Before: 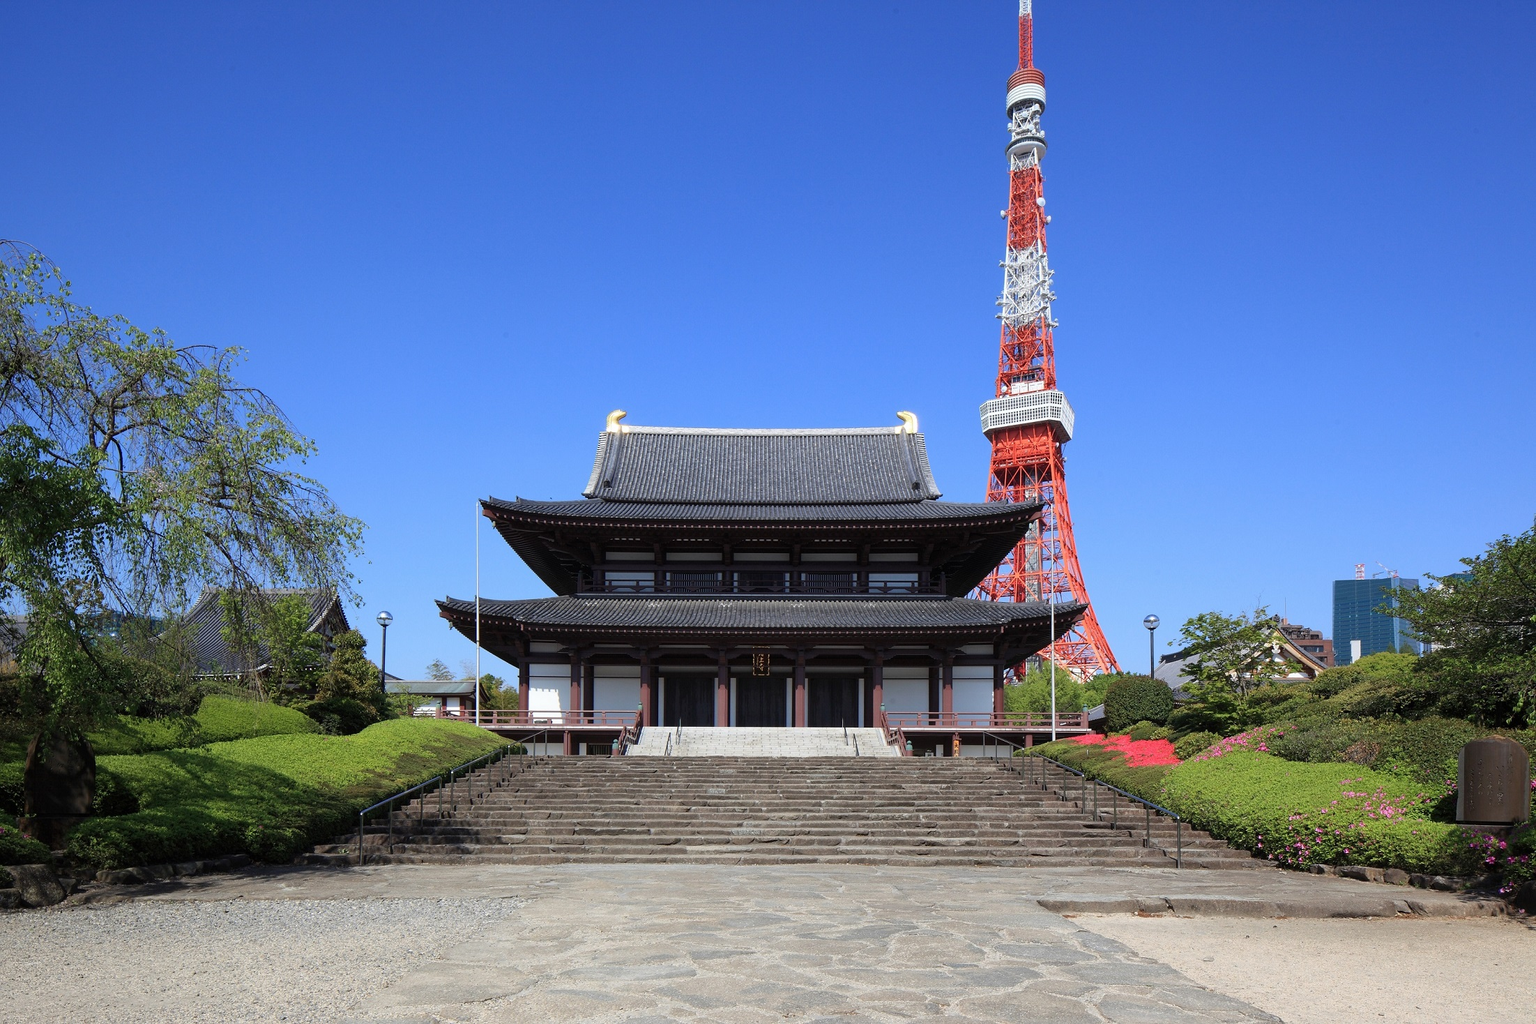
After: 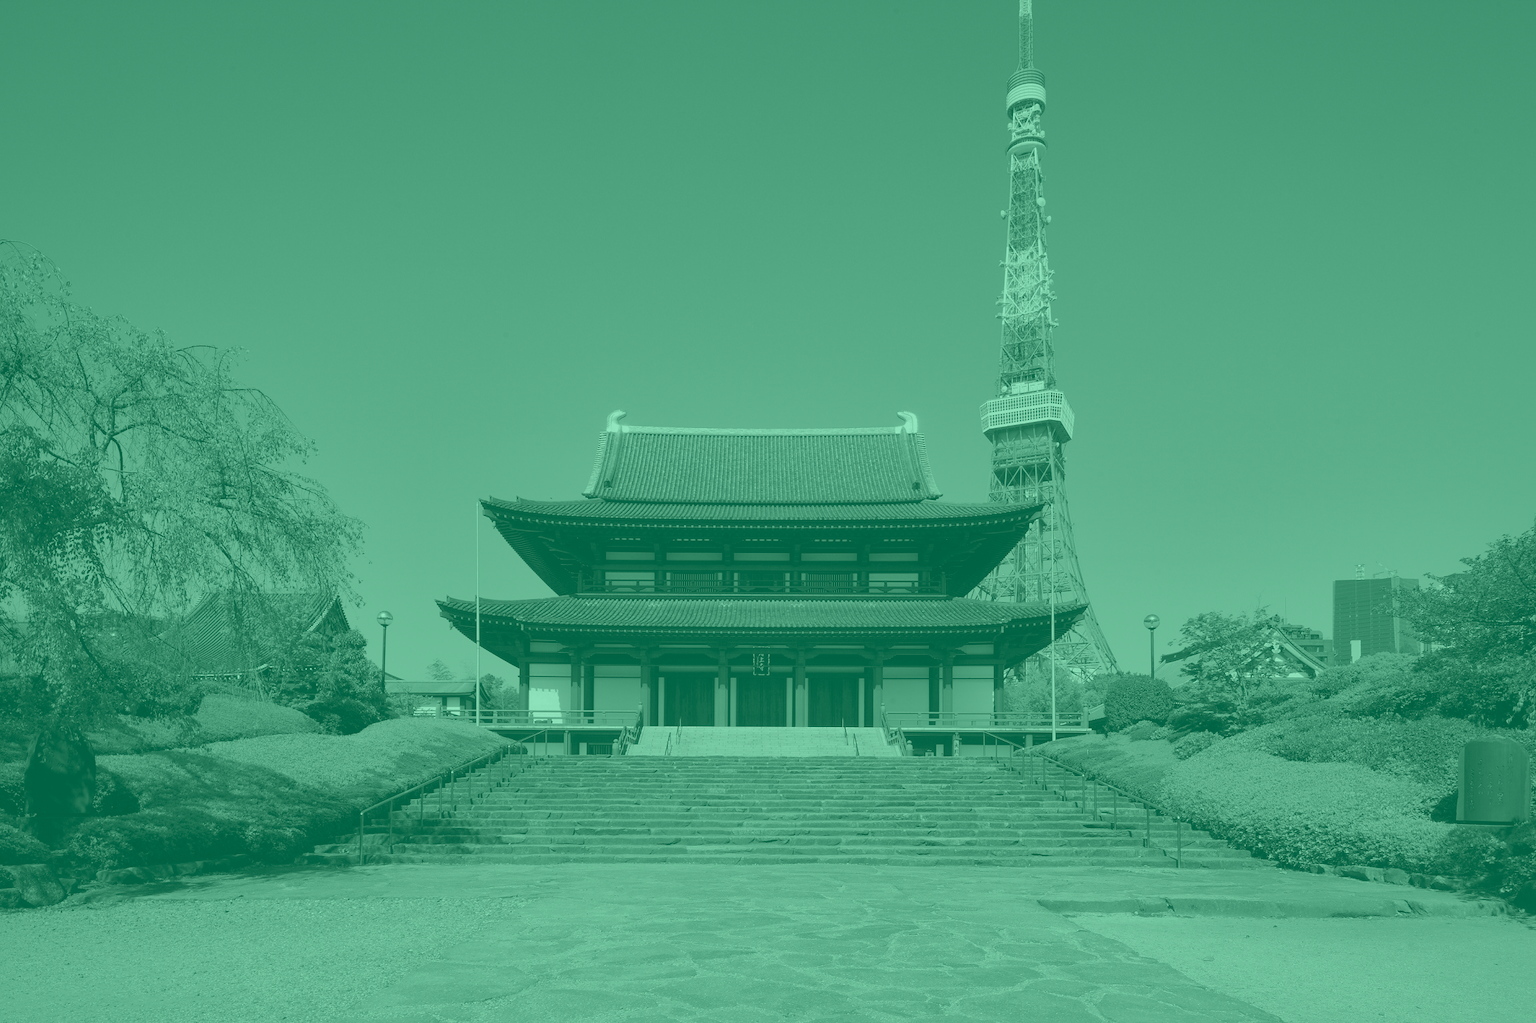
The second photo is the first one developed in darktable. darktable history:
shadows and highlights: shadows 25, highlights -70
colorize: hue 147.6°, saturation 65%, lightness 21.64%
